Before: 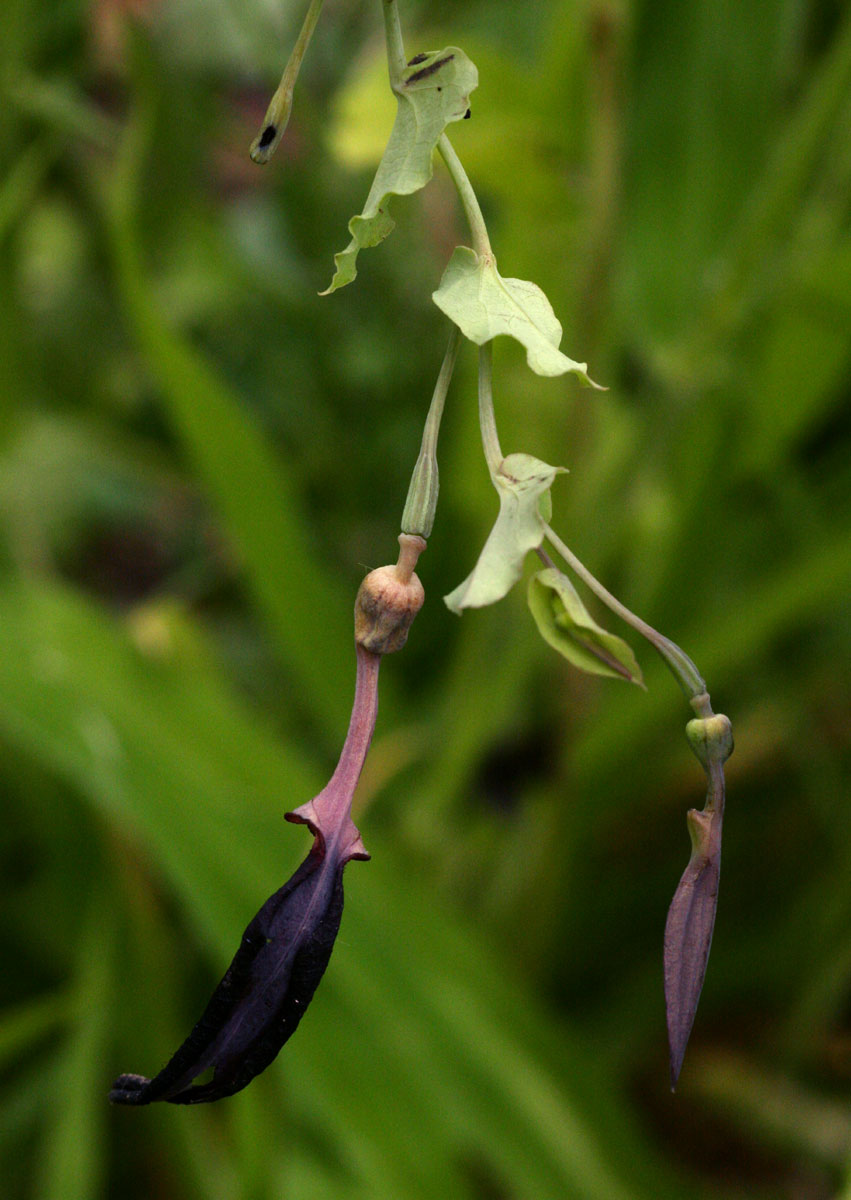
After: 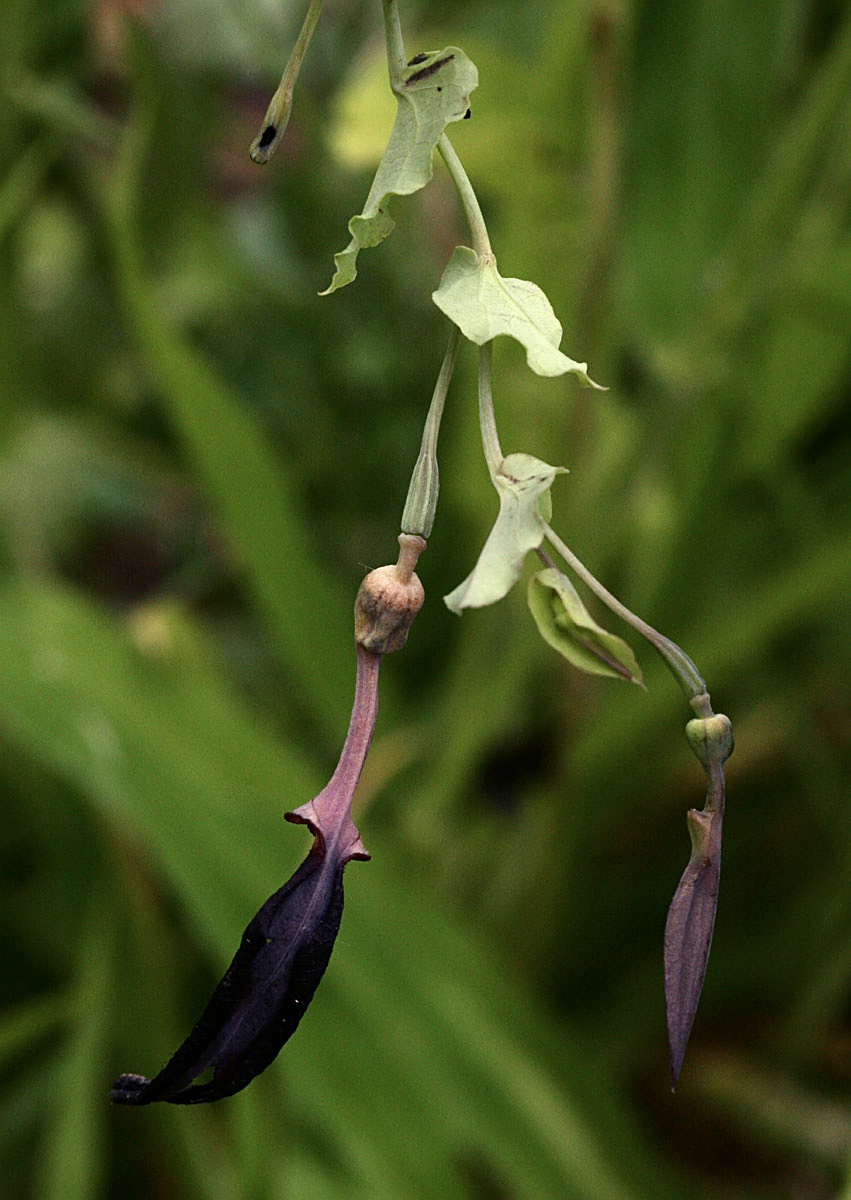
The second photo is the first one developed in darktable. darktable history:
contrast brightness saturation: contrast 0.11, saturation -0.17
sharpen: on, module defaults
